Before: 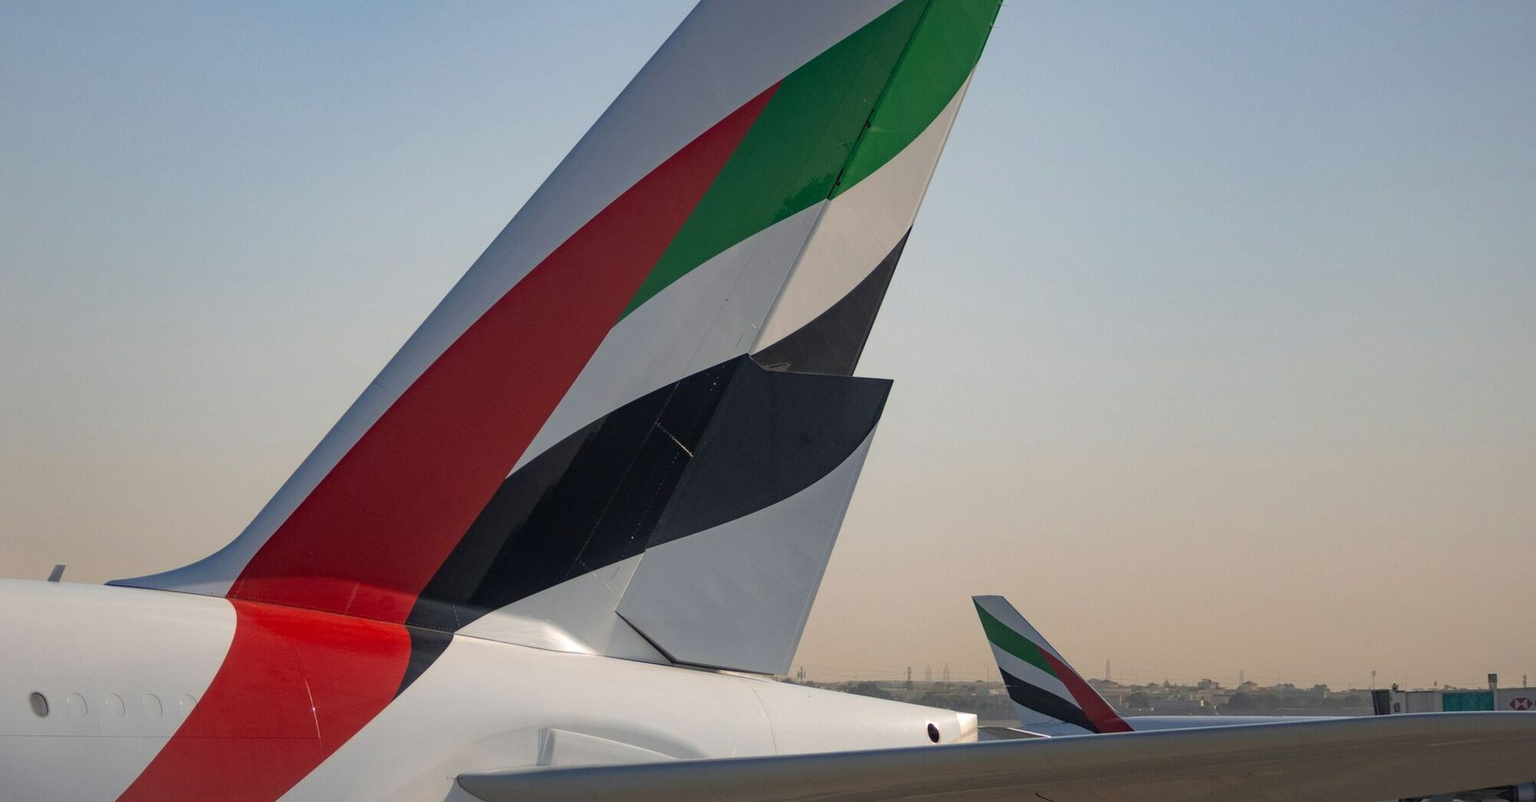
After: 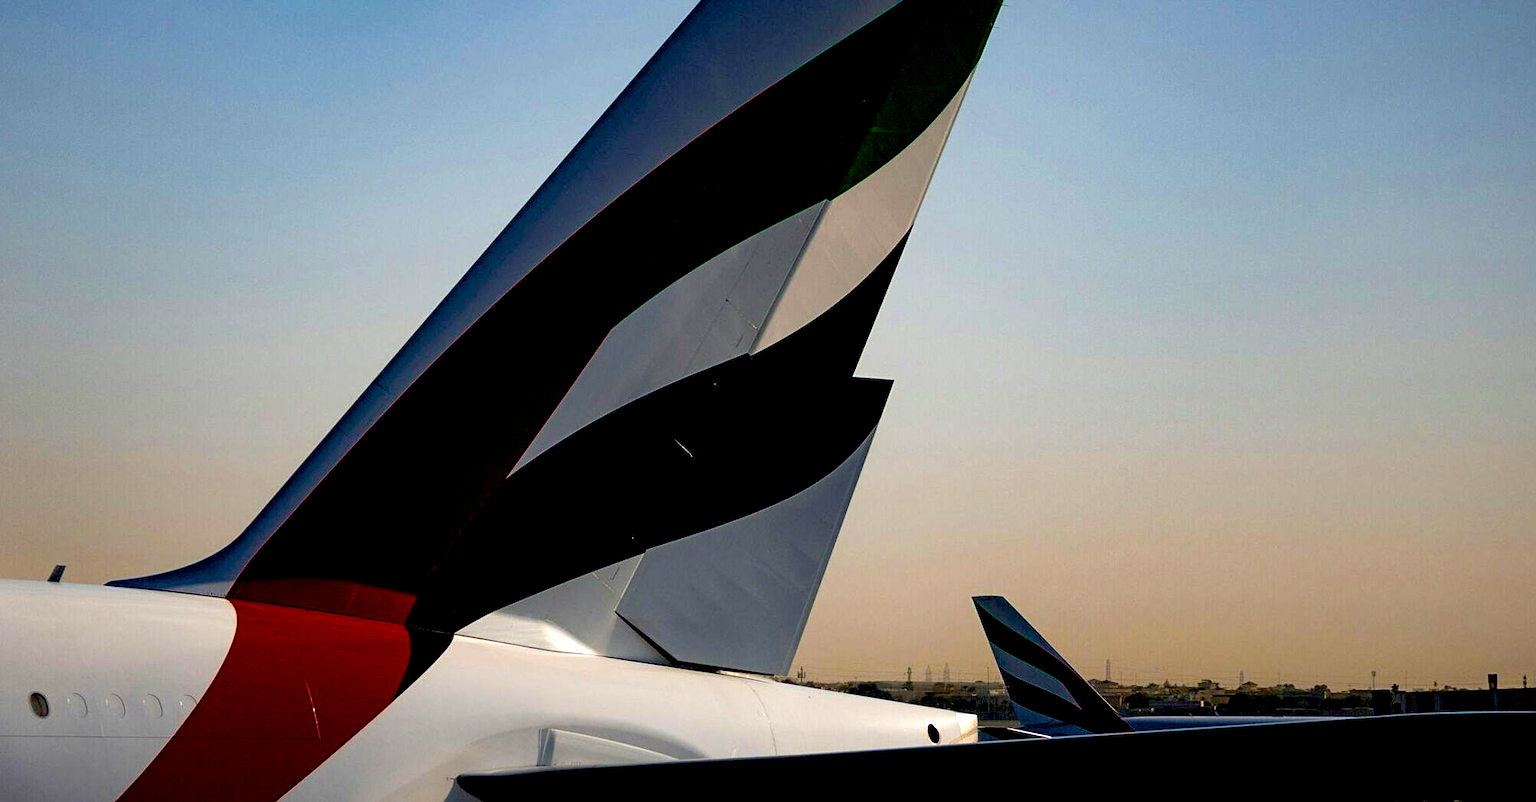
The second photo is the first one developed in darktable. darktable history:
sharpen: amount 0.202
exposure: black level correction 0.099, exposure -0.085 EV, compensate highlight preservation false
color balance rgb: linear chroma grading › global chroma 0.333%, perceptual saturation grading › global saturation 40.031%, perceptual brilliance grading › global brilliance 15.771%, perceptual brilliance grading › shadows -34.961%
